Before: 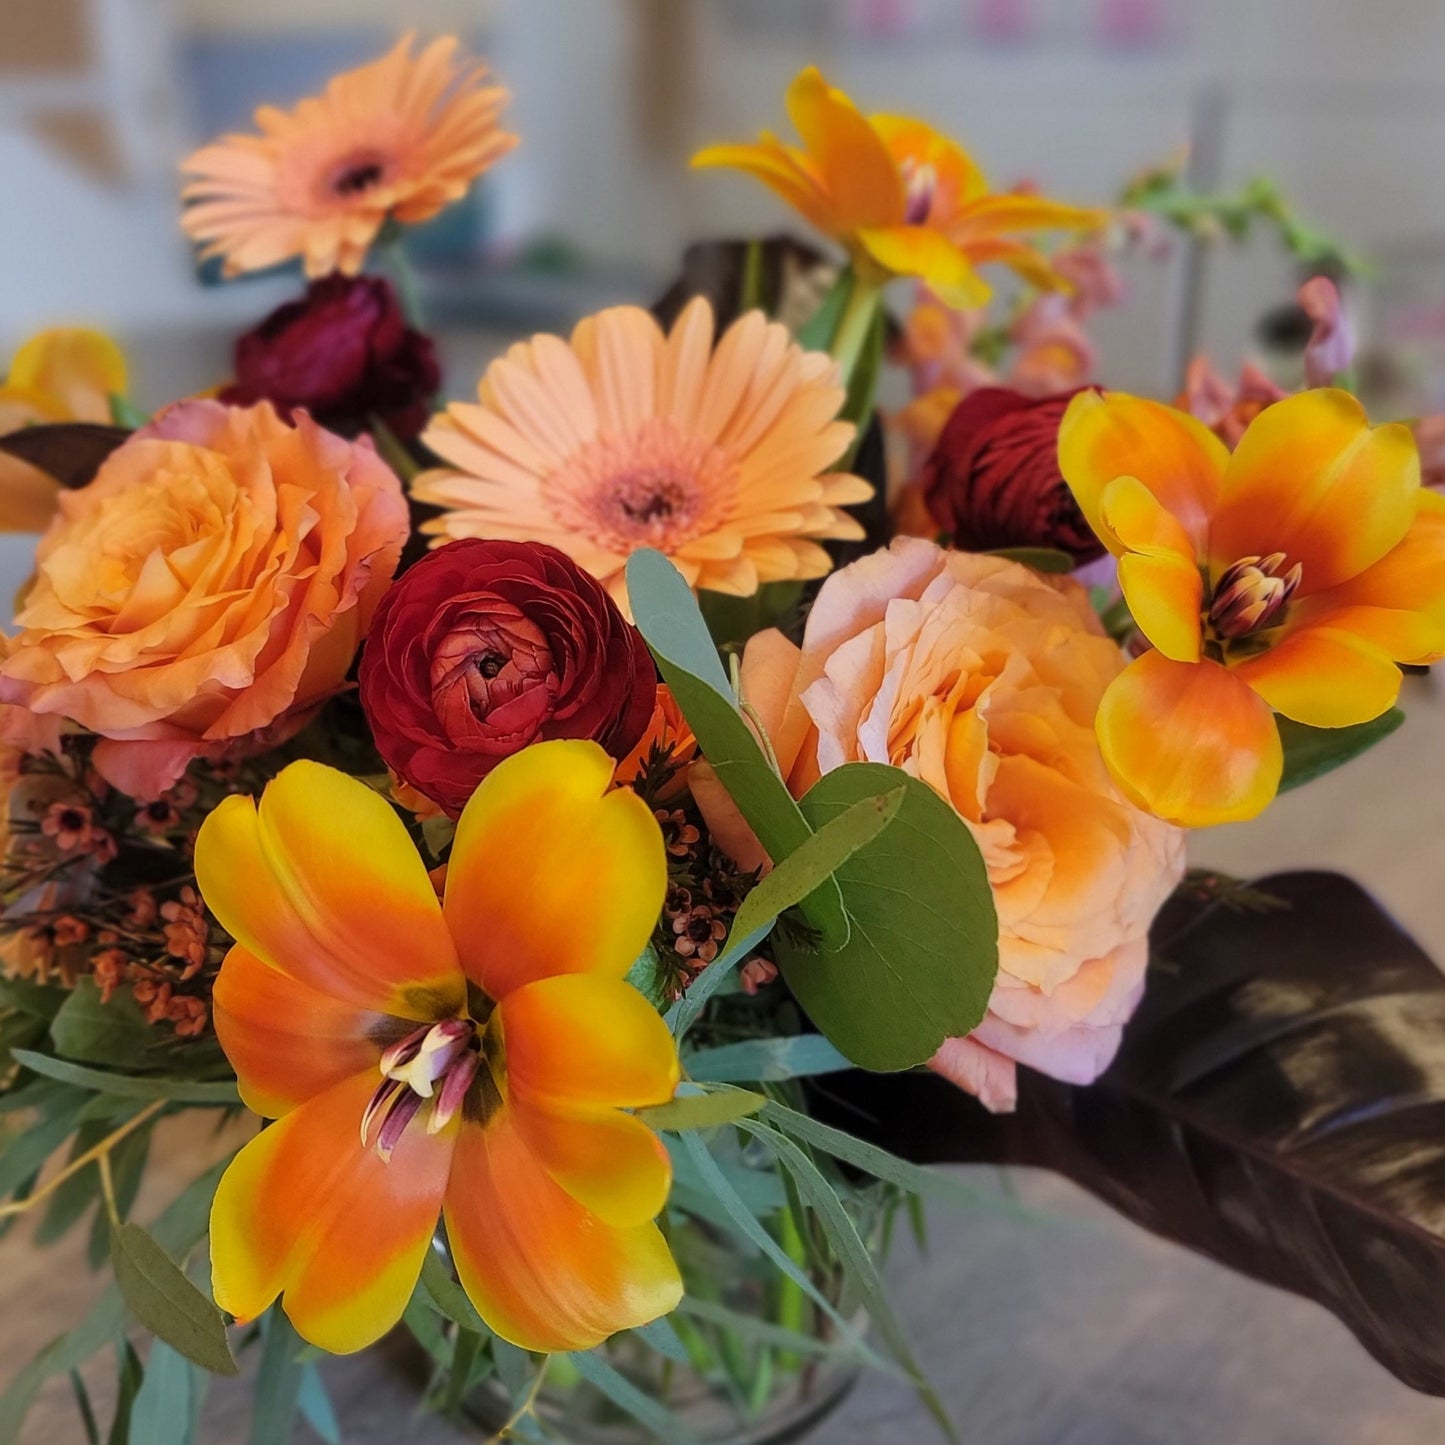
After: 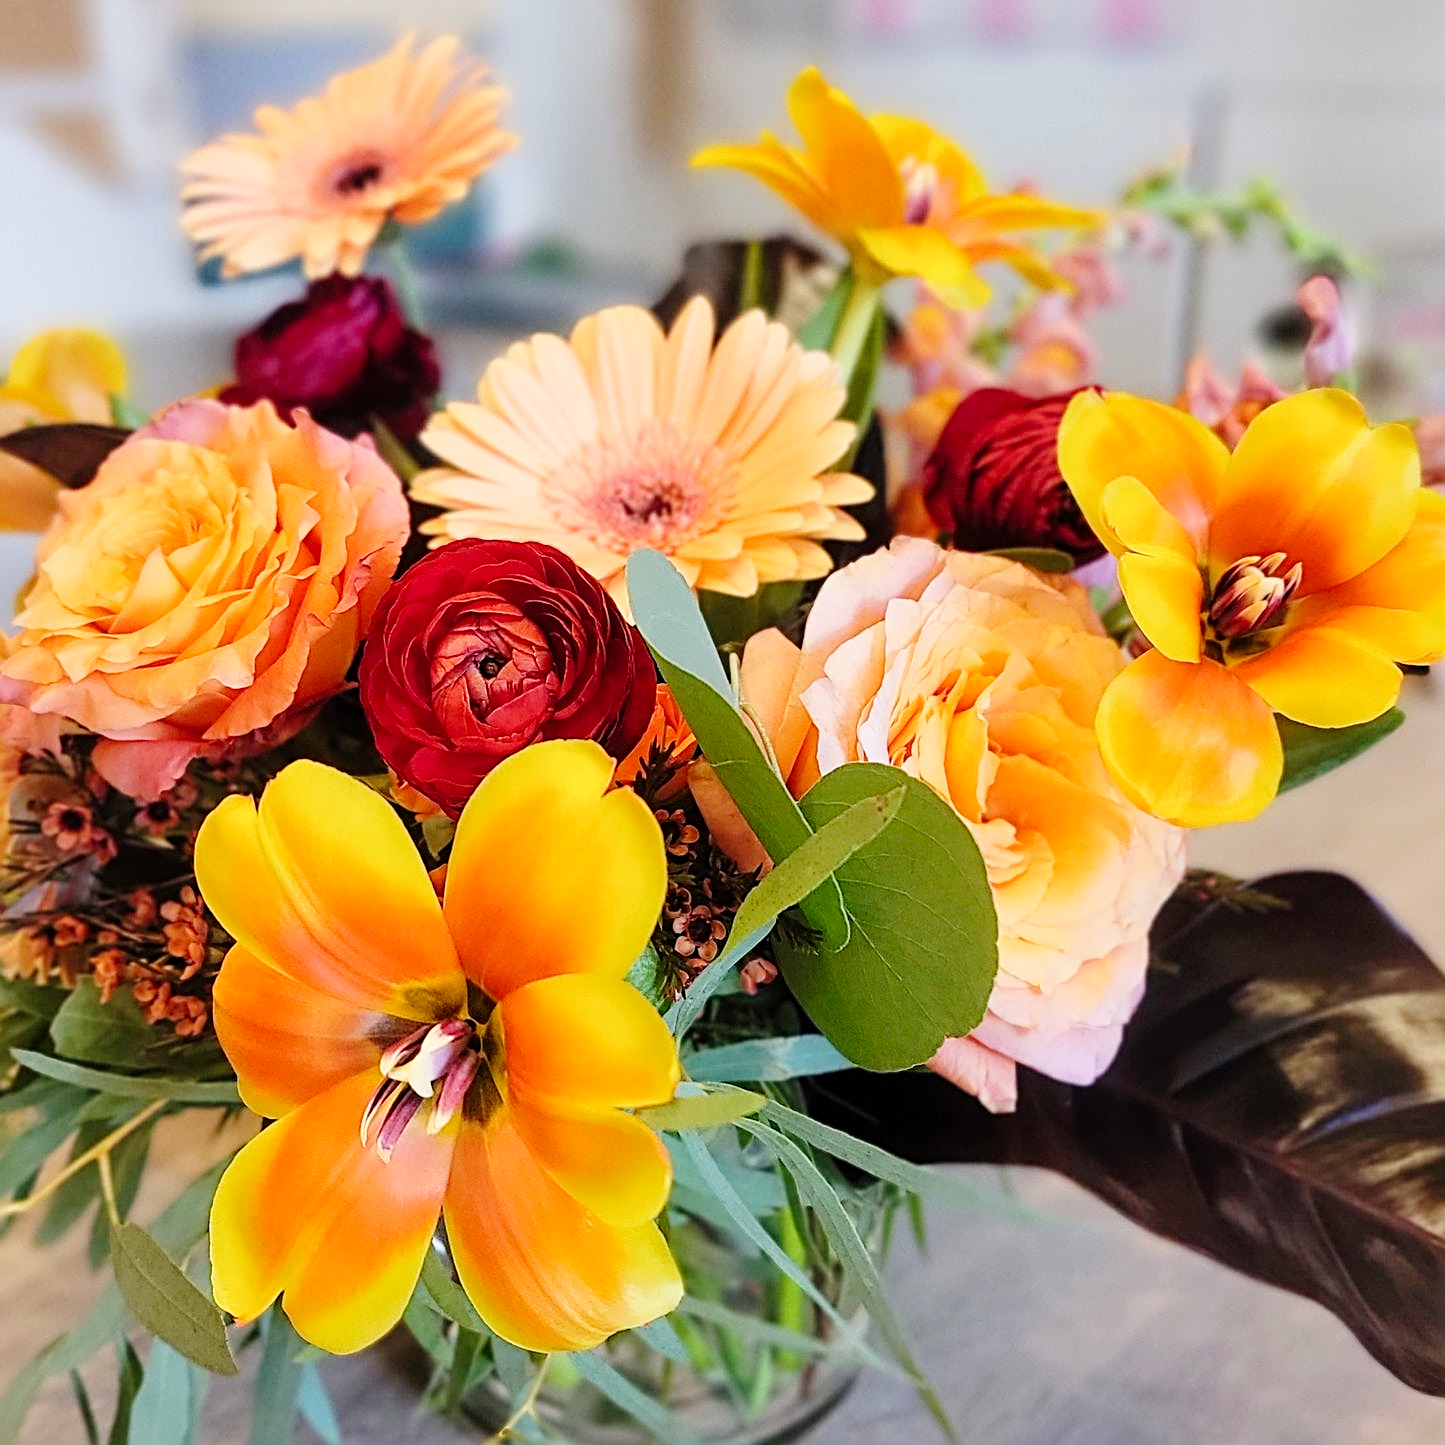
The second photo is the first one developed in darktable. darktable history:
sharpen: radius 3.116
base curve: curves: ch0 [(0, 0) (0.008, 0.007) (0.022, 0.029) (0.048, 0.089) (0.092, 0.197) (0.191, 0.399) (0.275, 0.534) (0.357, 0.65) (0.477, 0.78) (0.542, 0.833) (0.799, 0.973) (1, 1)], preserve colors none
